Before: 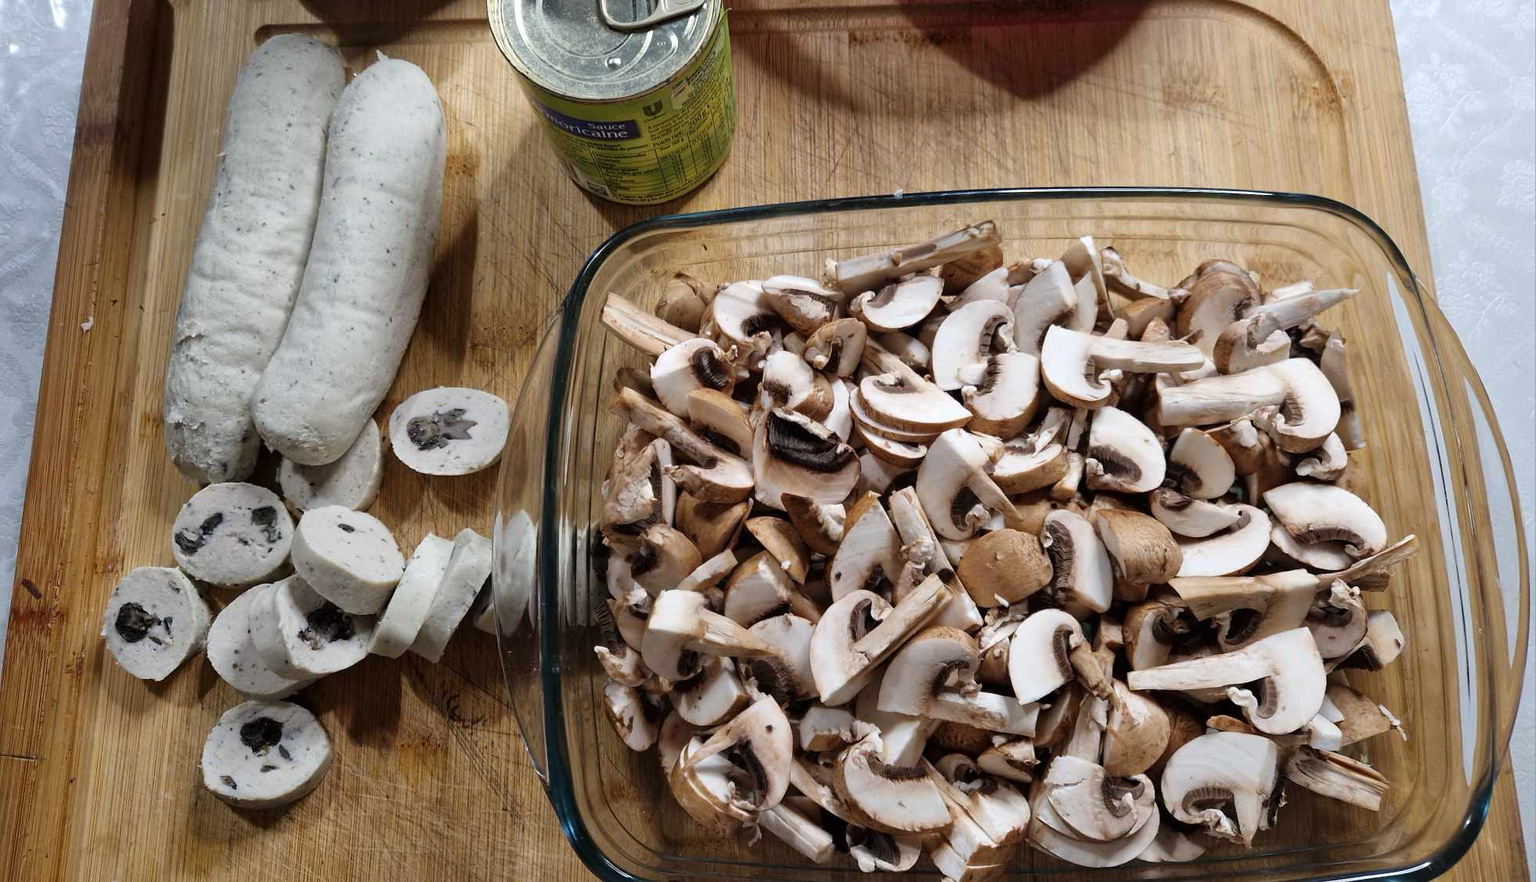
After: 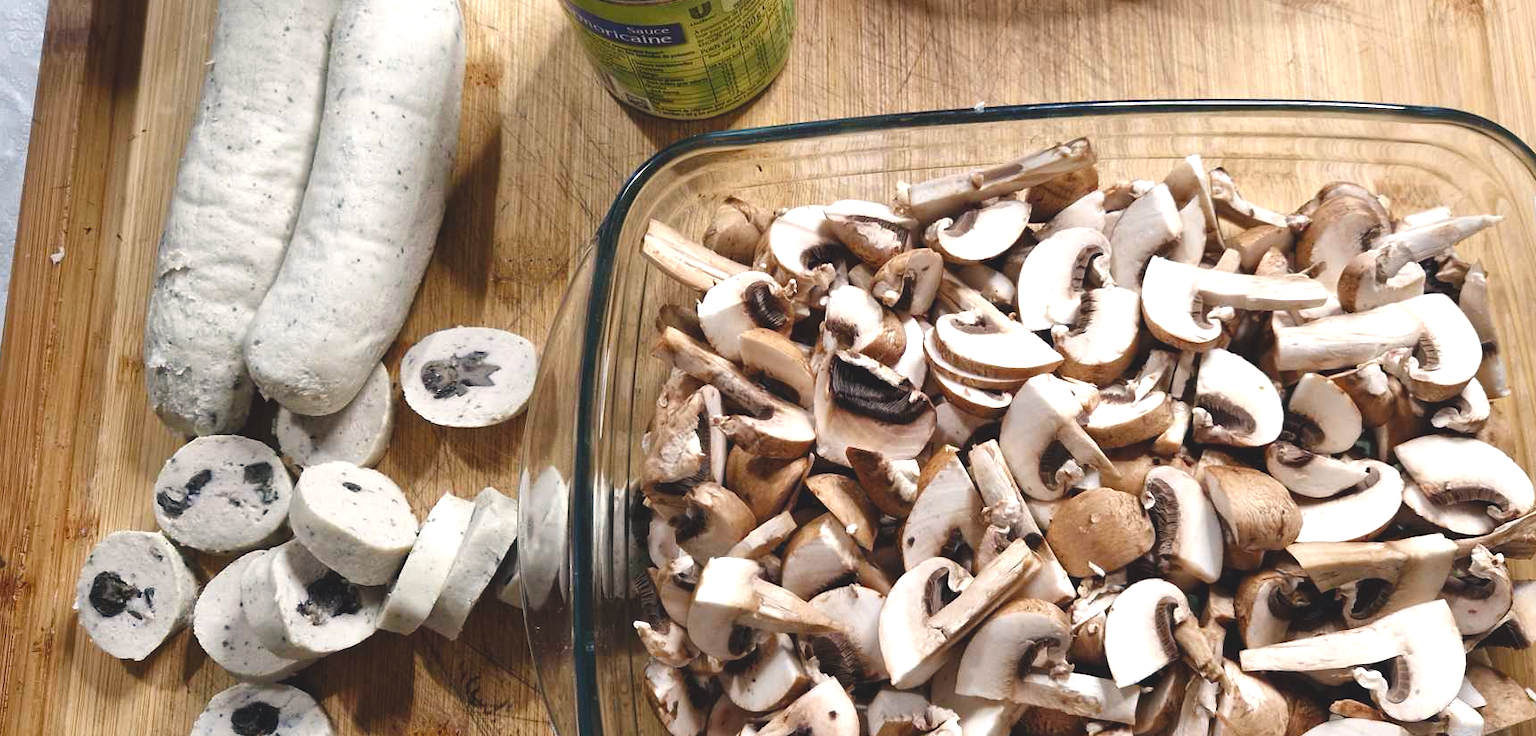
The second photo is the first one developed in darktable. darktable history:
color balance rgb: shadows lift › chroma 2%, shadows lift › hue 250°, power › hue 326.4°, highlights gain › chroma 2%, highlights gain › hue 64.8°, global offset › luminance 0.5%, global offset › hue 58.8°, perceptual saturation grading › highlights -25%, perceptual saturation grading › shadows 30%, global vibrance 15%
crop and rotate: left 2.425%, top 11.305%, right 9.6%, bottom 15.08%
exposure: black level correction -0.005, exposure 0.622 EV, compensate highlight preservation false
